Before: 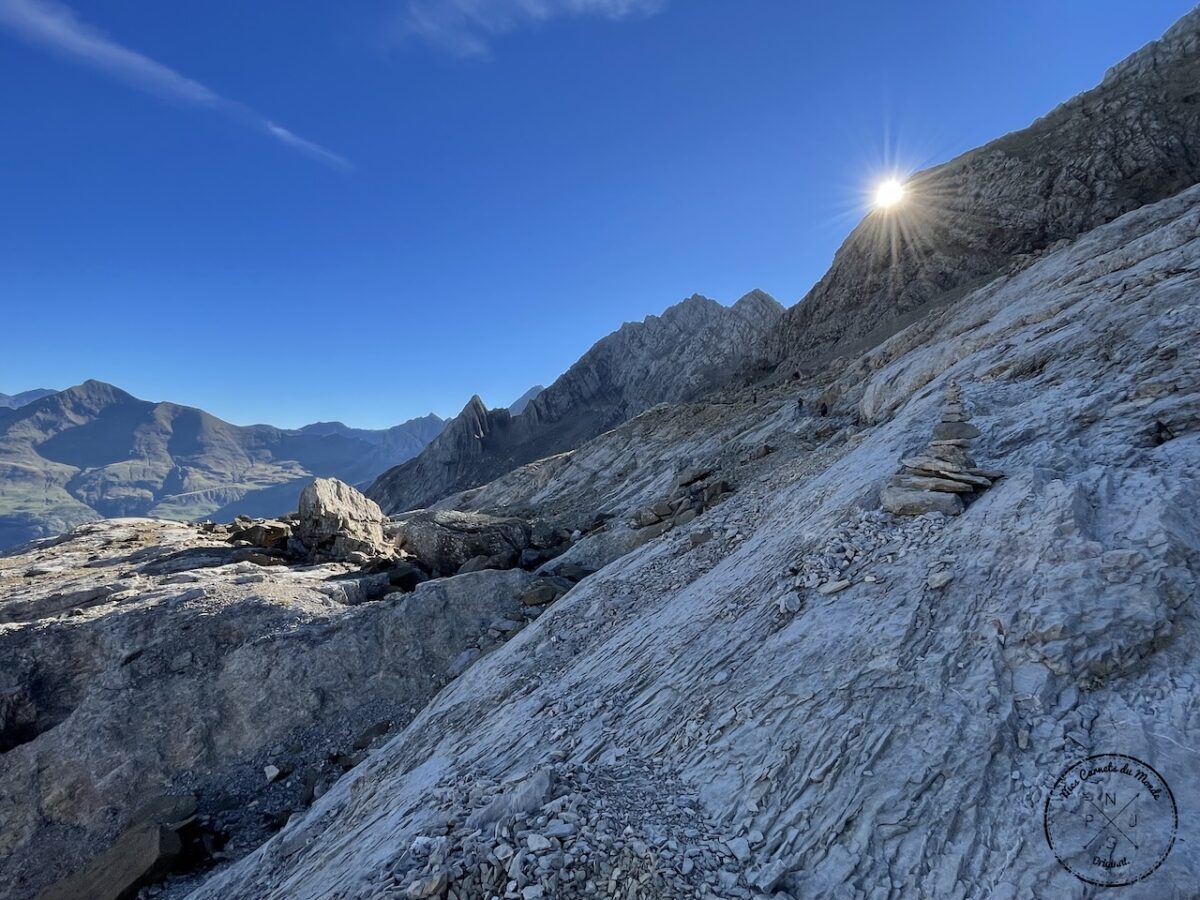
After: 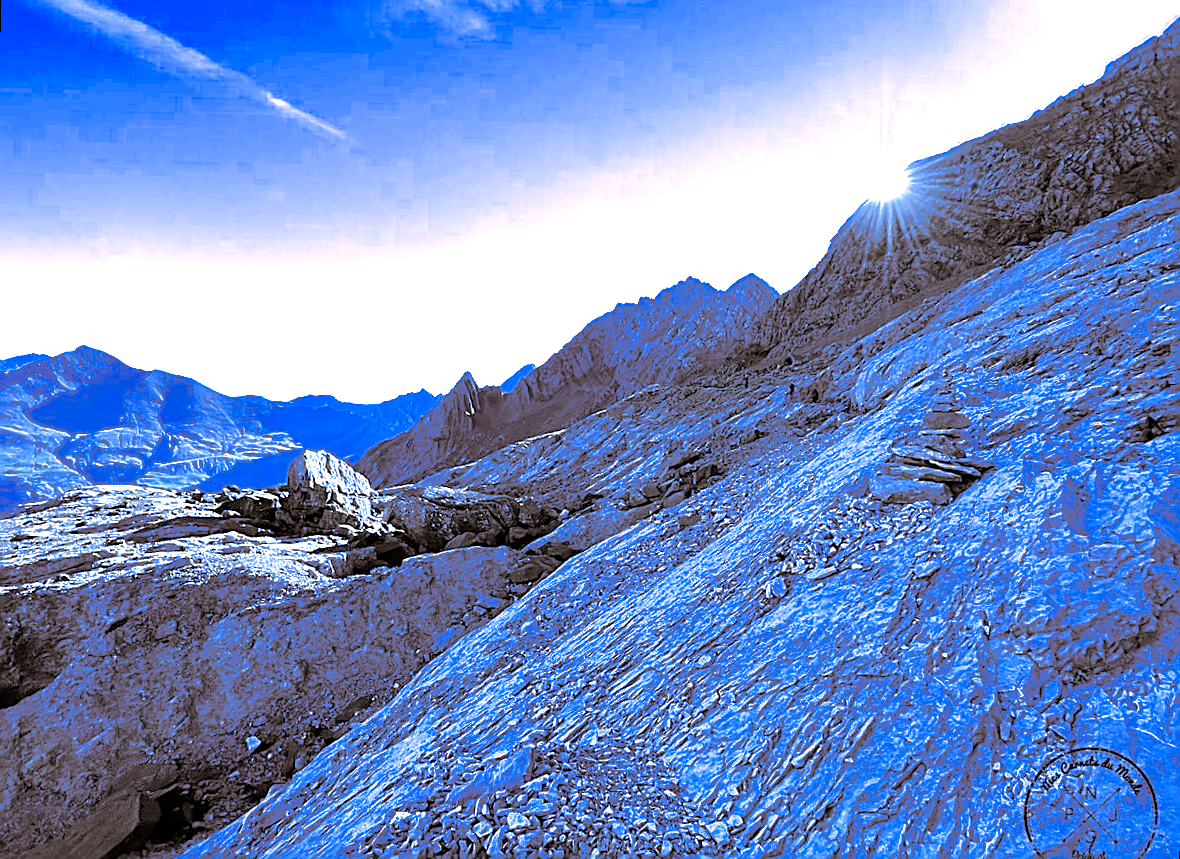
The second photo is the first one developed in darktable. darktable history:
rotate and perspective: rotation 1.57°, crop left 0.018, crop right 0.982, crop top 0.039, crop bottom 0.961
rgb curve: mode RGB, independent channels
color zones: curves: ch0 [(0.11, 0.396) (0.195, 0.36) (0.25, 0.5) (0.303, 0.412) (0.357, 0.544) (0.75, 0.5) (0.967, 0.328)]; ch1 [(0, 0.468) (0.112, 0.512) (0.202, 0.6) (0.25, 0.5) (0.307, 0.352) (0.357, 0.544) (0.75, 0.5) (0.963, 0.524)]
tone equalizer: -8 EV -0.417 EV, -7 EV -0.389 EV, -6 EV -0.333 EV, -5 EV -0.222 EV, -3 EV 0.222 EV, -2 EV 0.333 EV, -1 EV 0.389 EV, +0 EV 0.417 EV, edges refinement/feathering 500, mask exposure compensation -1.57 EV, preserve details no
sharpen: amount 1
color balance rgb: perceptual saturation grading › global saturation 20%, perceptual saturation grading › highlights -25%, perceptual saturation grading › shadows 25%
white balance: red 0.766, blue 1.537
split-toning: shadows › hue 37.98°, highlights › hue 185.58°, balance -55.261
